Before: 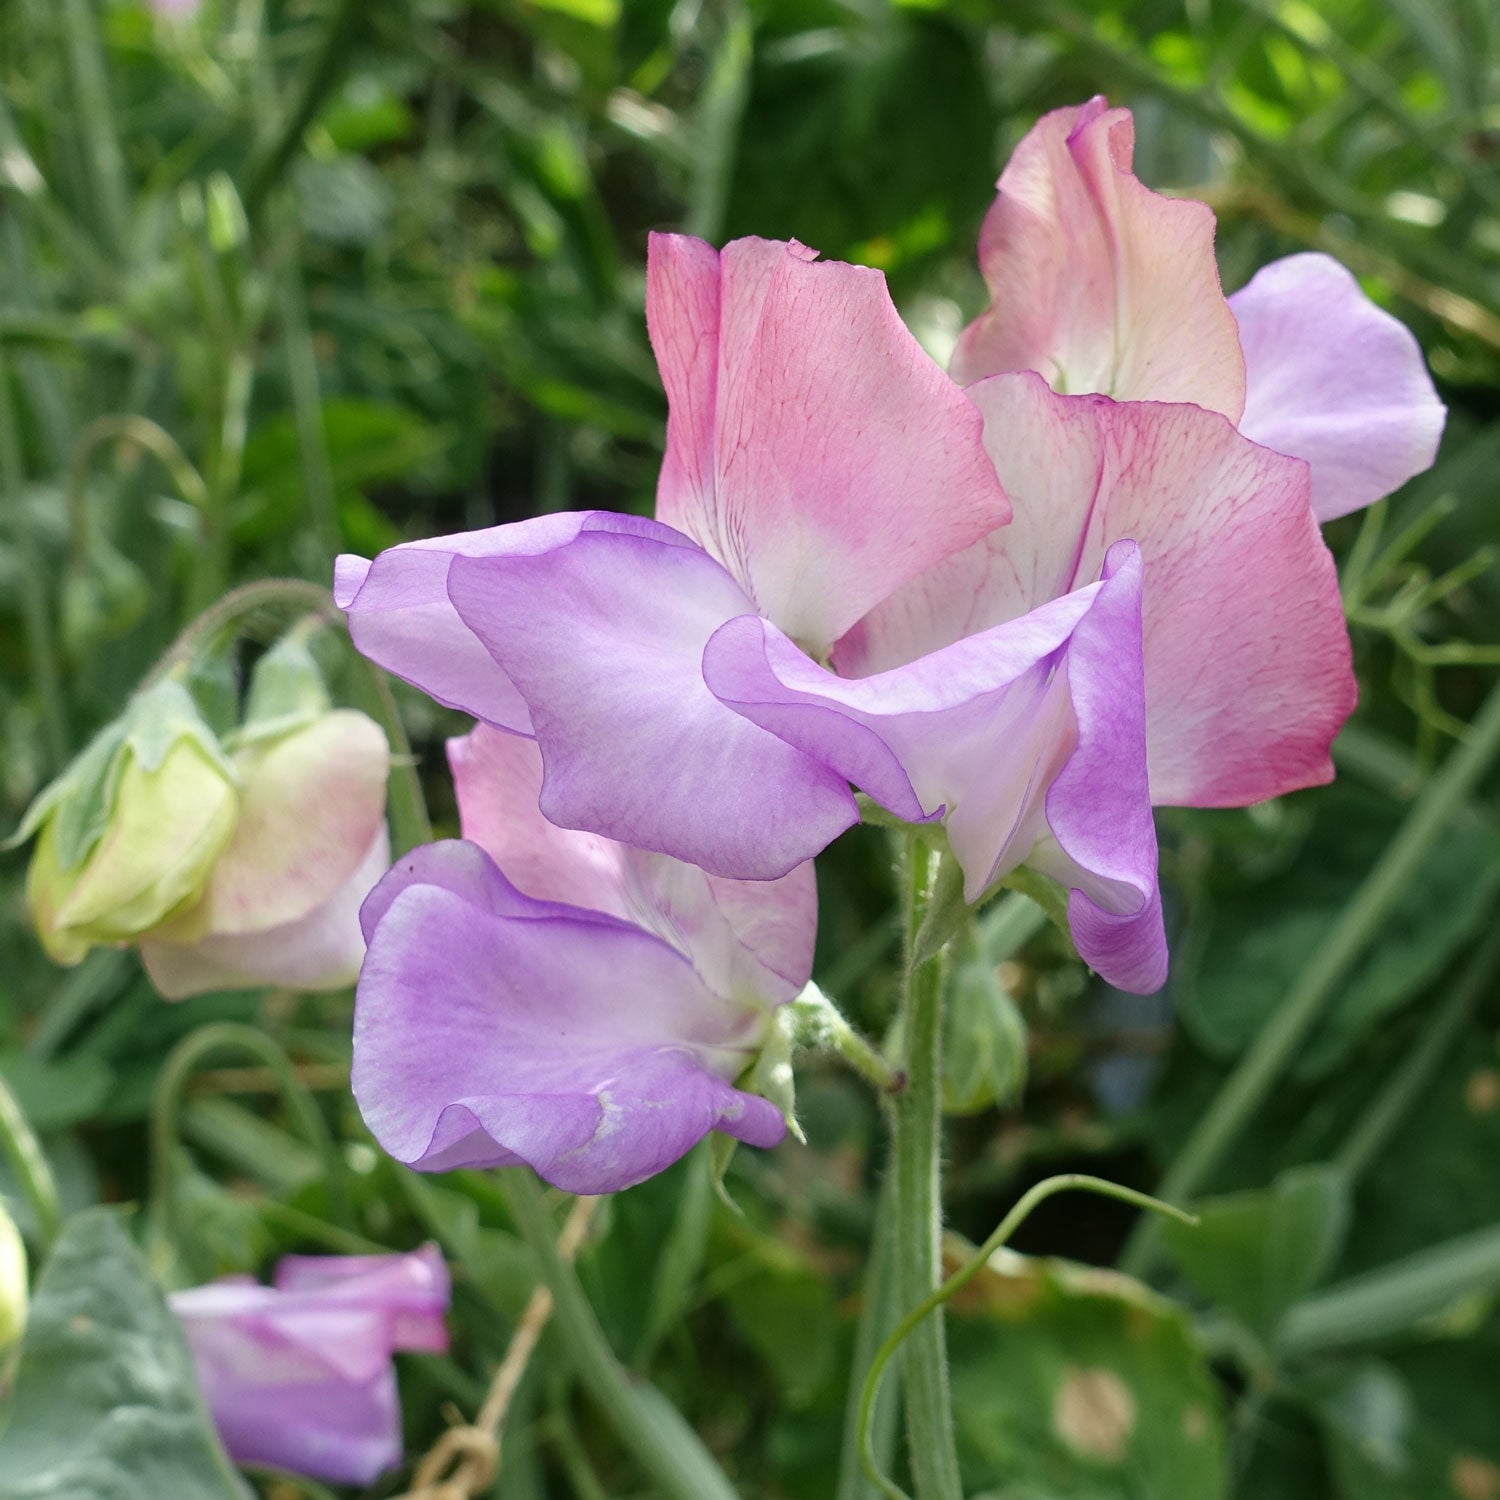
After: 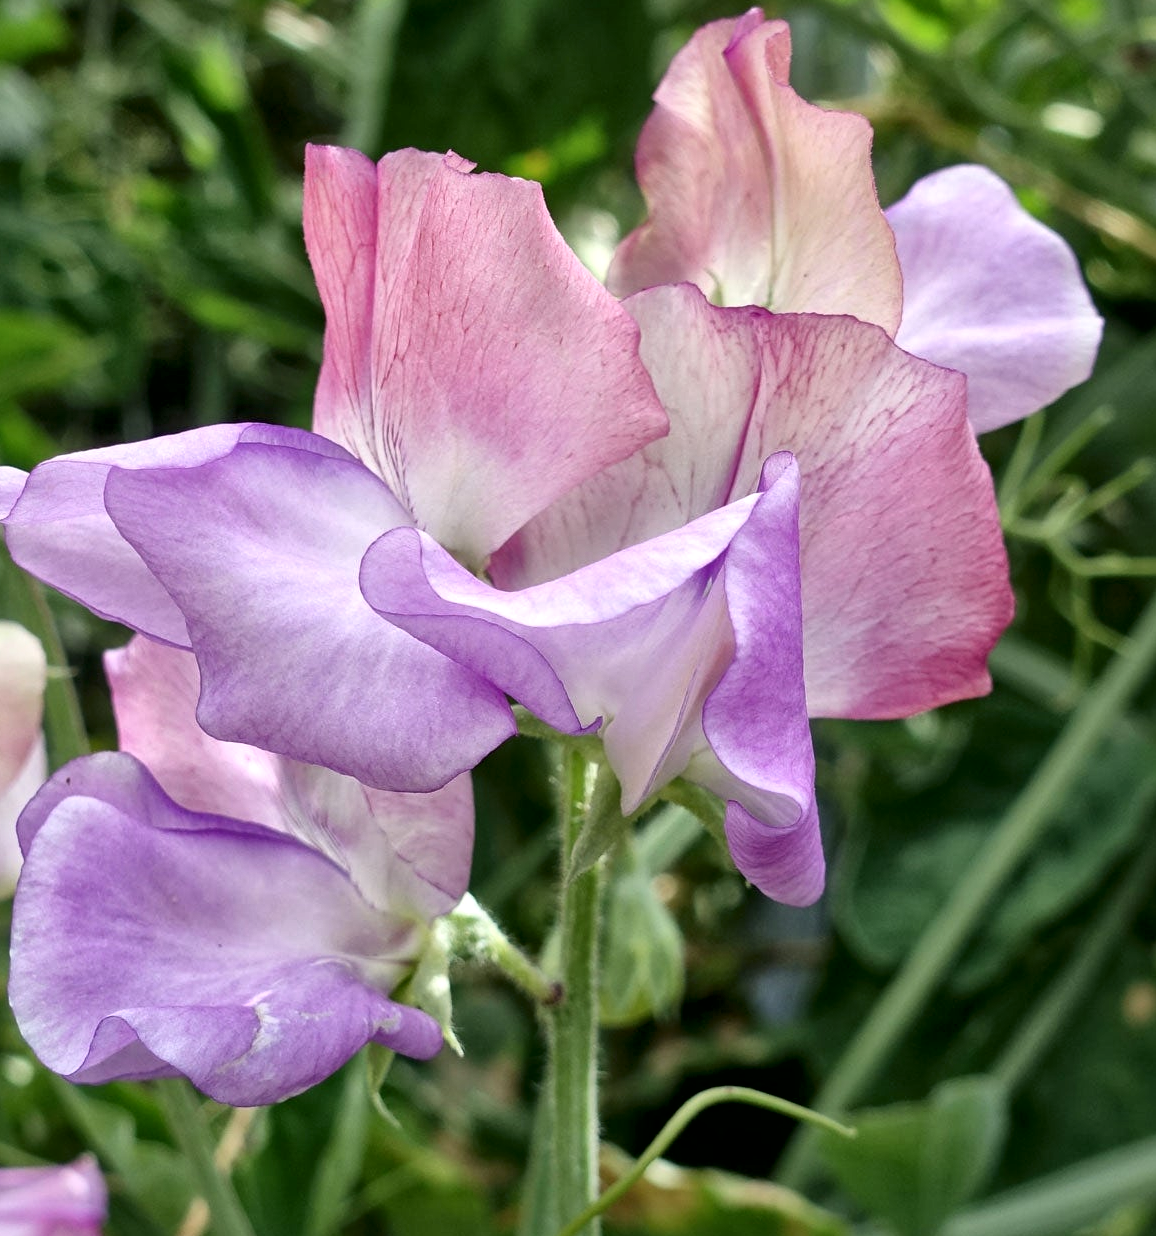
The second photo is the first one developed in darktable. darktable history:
crop: left 22.878%, top 5.869%, bottom 11.711%
local contrast: mode bilateral grid, contrast 21, coarseness 49, detail 173%, midtone range 0.2
